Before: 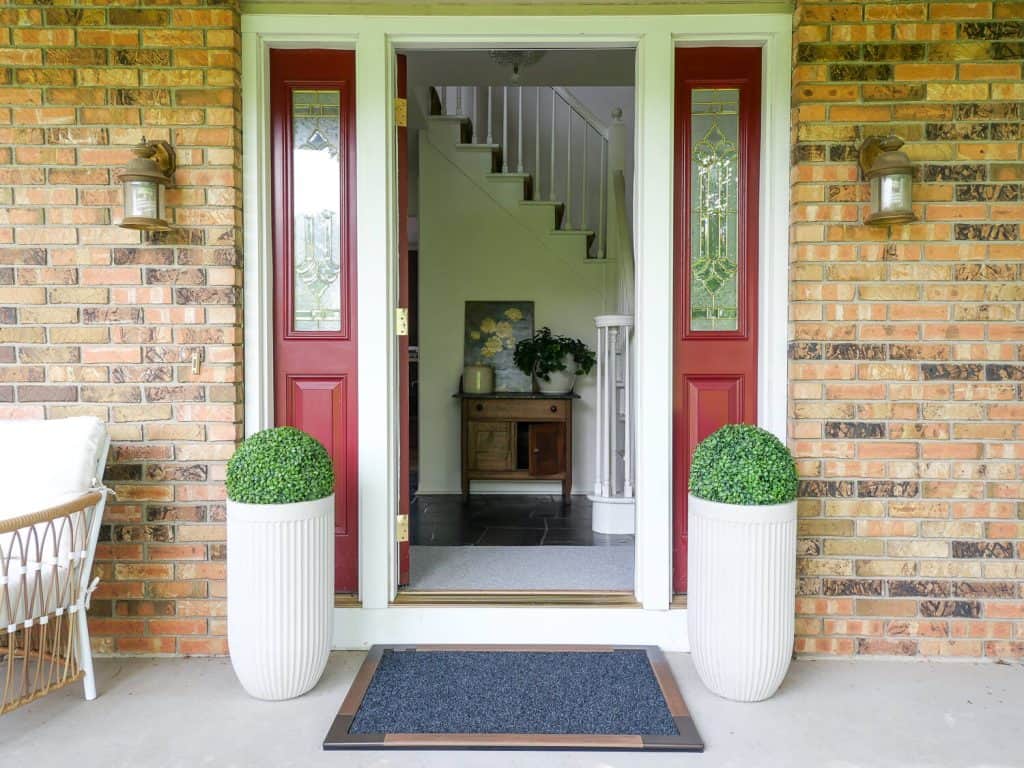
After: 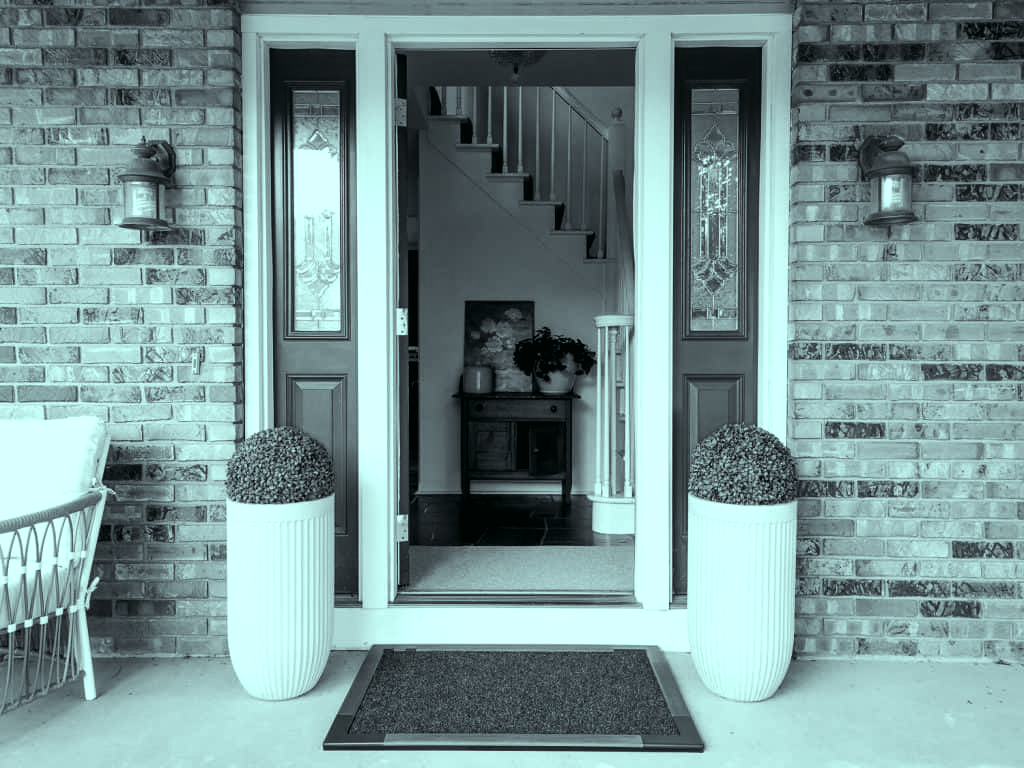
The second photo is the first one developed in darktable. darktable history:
tone equalizer: -8 EV -0.75 EV, -7 EV -0.7 EV, -6 EV -0.6 EV, -5 EV -0.4 EV, -3 EV 0.4 EV, -2 EV 0.6 EV, -1 EV 0.7 EV, +0 EV 0.75 EV, edges refinement/feathering 500, mask exposure compensation -1.57 EV, preserve details no
exposure: black level correction 0.009, exposure -0.637 EV, compensate highlight preservation false
color calibration: output gray [0.18, 0.41, 0.41, 0], gray › normalize channels true, illuminant same as pipeline (D50), adaptation XYZ, x 0.346, y 0.359, gamut compression 0
white balance: red 1.127, blue 0.943
color balance: mode lift, gamma, gain (sRGB), lift [0.997, 0.979, 1.021, 1.011], gamma [1, 1.084, 0.916, 0.998], gain [1, 0.87, 1.13, 1.101], contrast 4.55%, contrast fulcrum 38.24%, output saturation 104.09%
shadows and highlights: shadows 37.27, highlights -28.18, soften with gaussian
